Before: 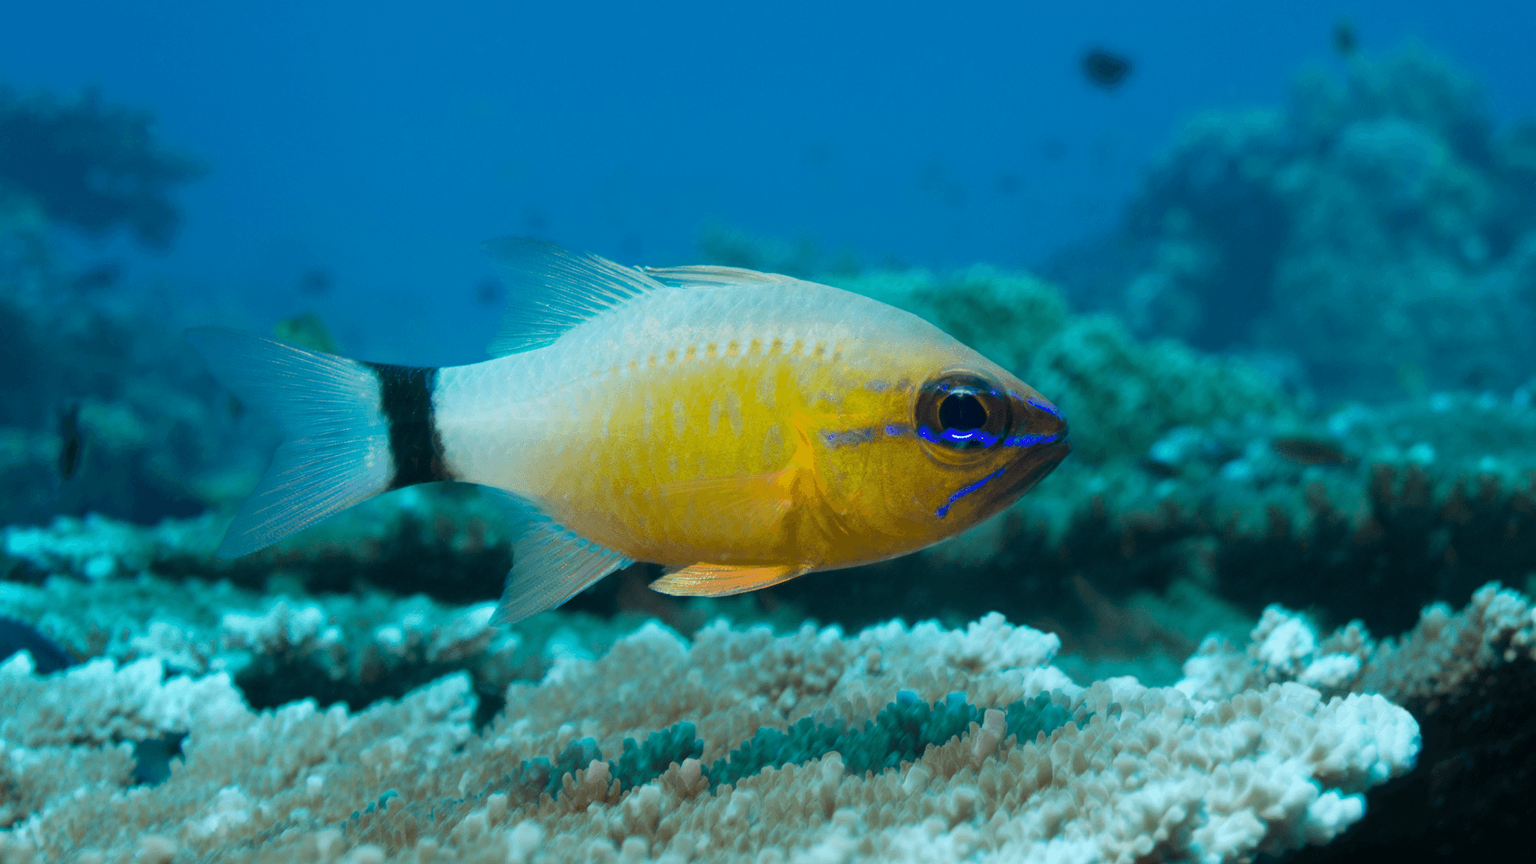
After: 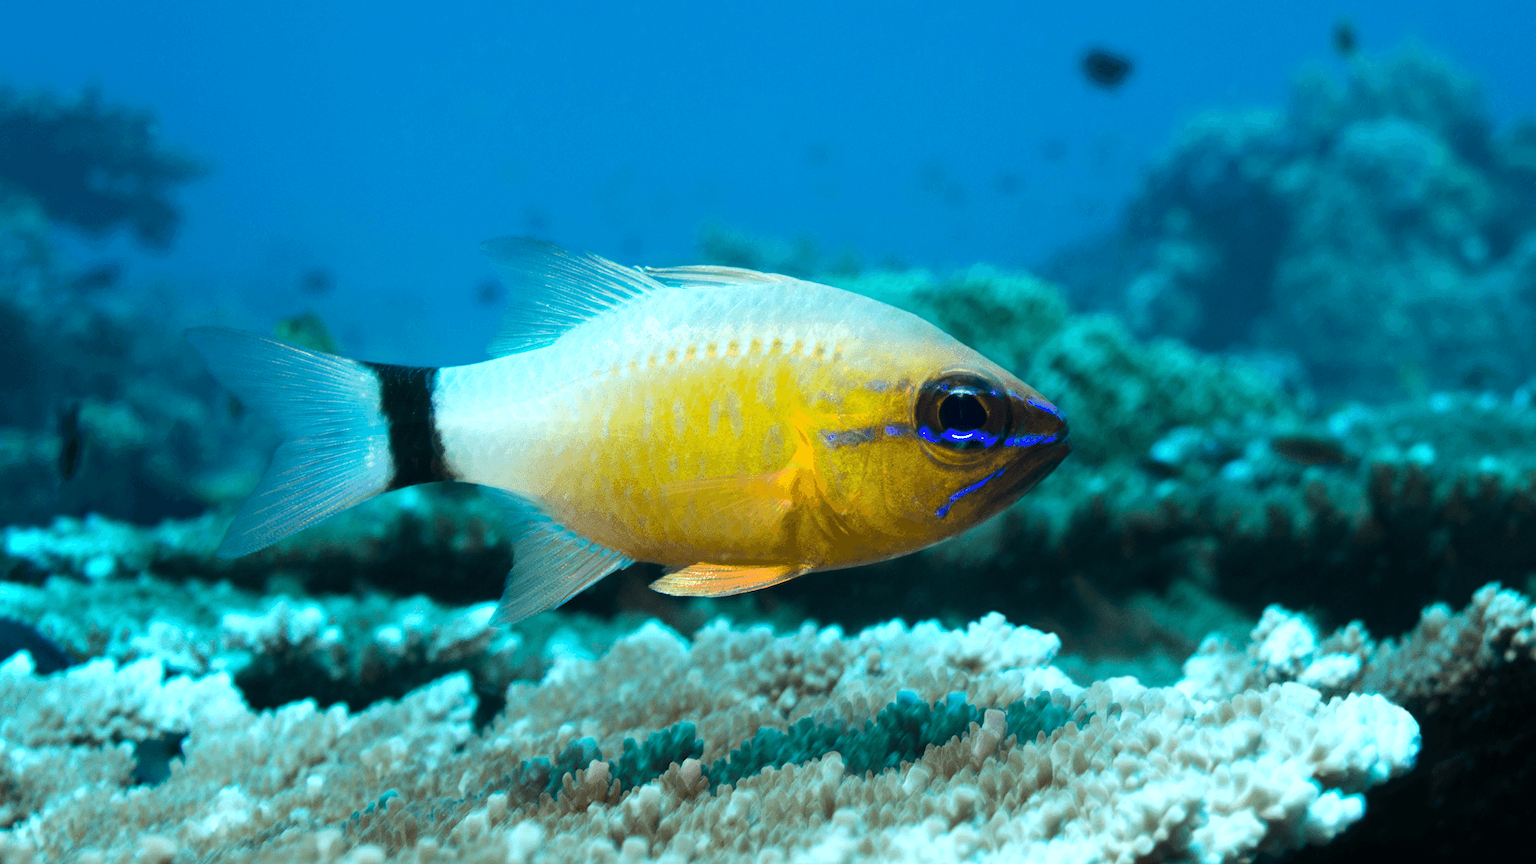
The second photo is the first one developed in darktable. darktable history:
tone equalizer: -8 EV -0.788 EV, -7 EV -0.698 EV, -6 EV -0.573 EV, -5 EV -0.39 EV, -3 EV 0.401 EV, -2 EV 0.6 EV, -1 EV 0.698 EV, +0 EV 0.744 EV, edges refinement/feathering 500, mask exposure compensation -1.57 EV, preserve details no
